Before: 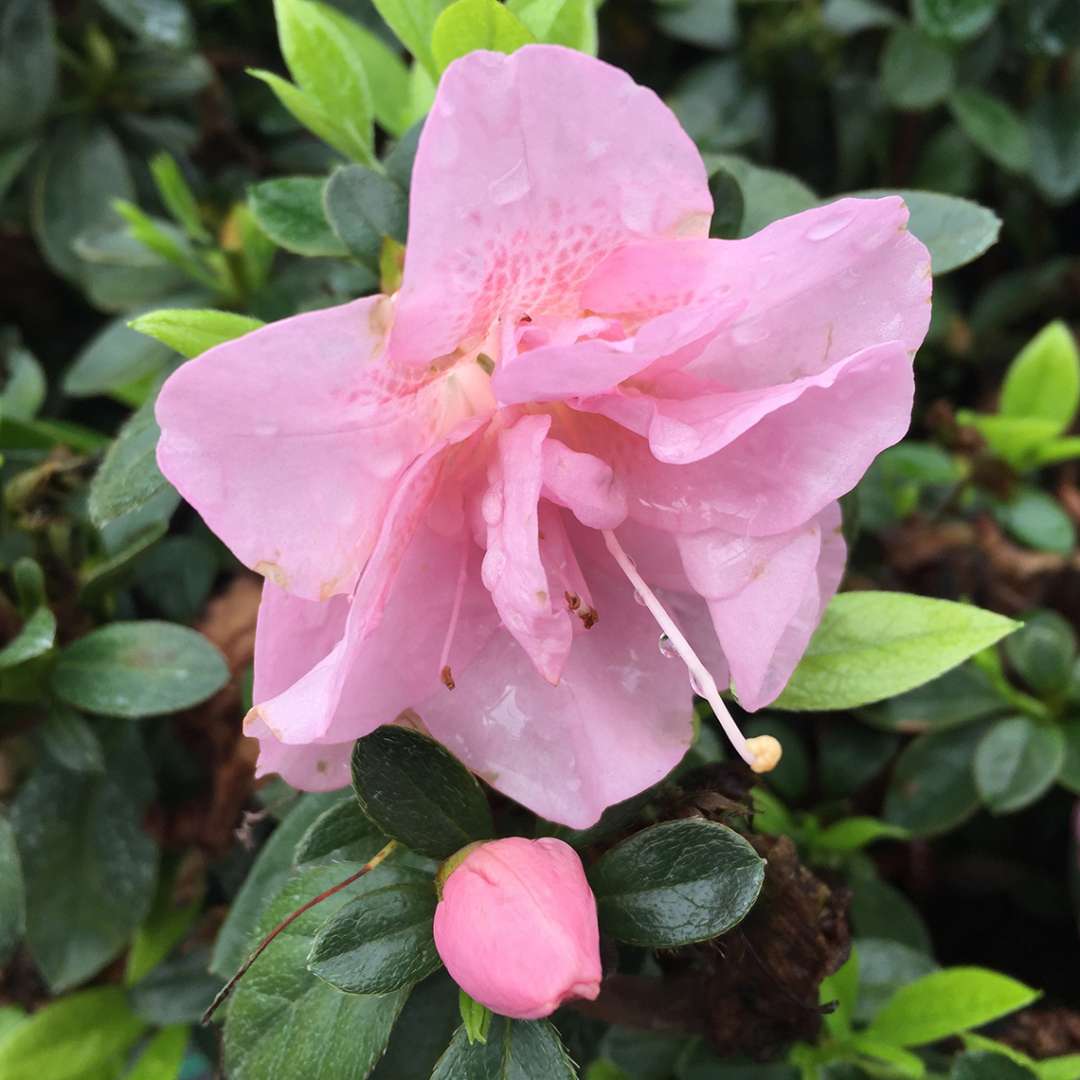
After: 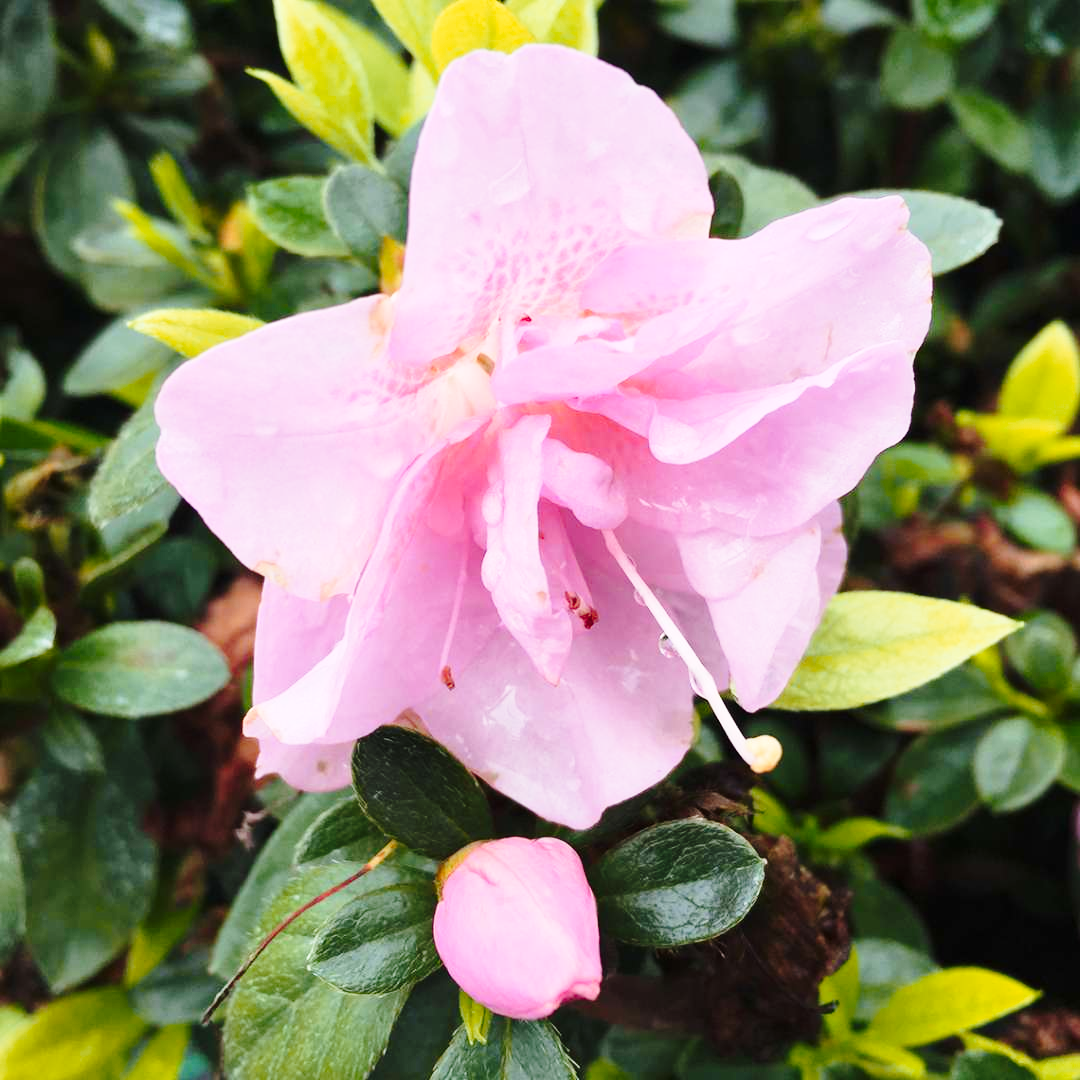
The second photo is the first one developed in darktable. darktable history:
color zones: curves: ch1 [(0.235, 0.558) (0.75, 0.5)]; ch2 [(0.25, 0.462) (0.749, 0.457)], mix 31.74%
base curve: curves: ch0 [(0, 0) (0.028, 0.03) (0.121, 0.232) (0.46, 0.748) (0.859, 0.968) (1, 1)], preserve colors none
